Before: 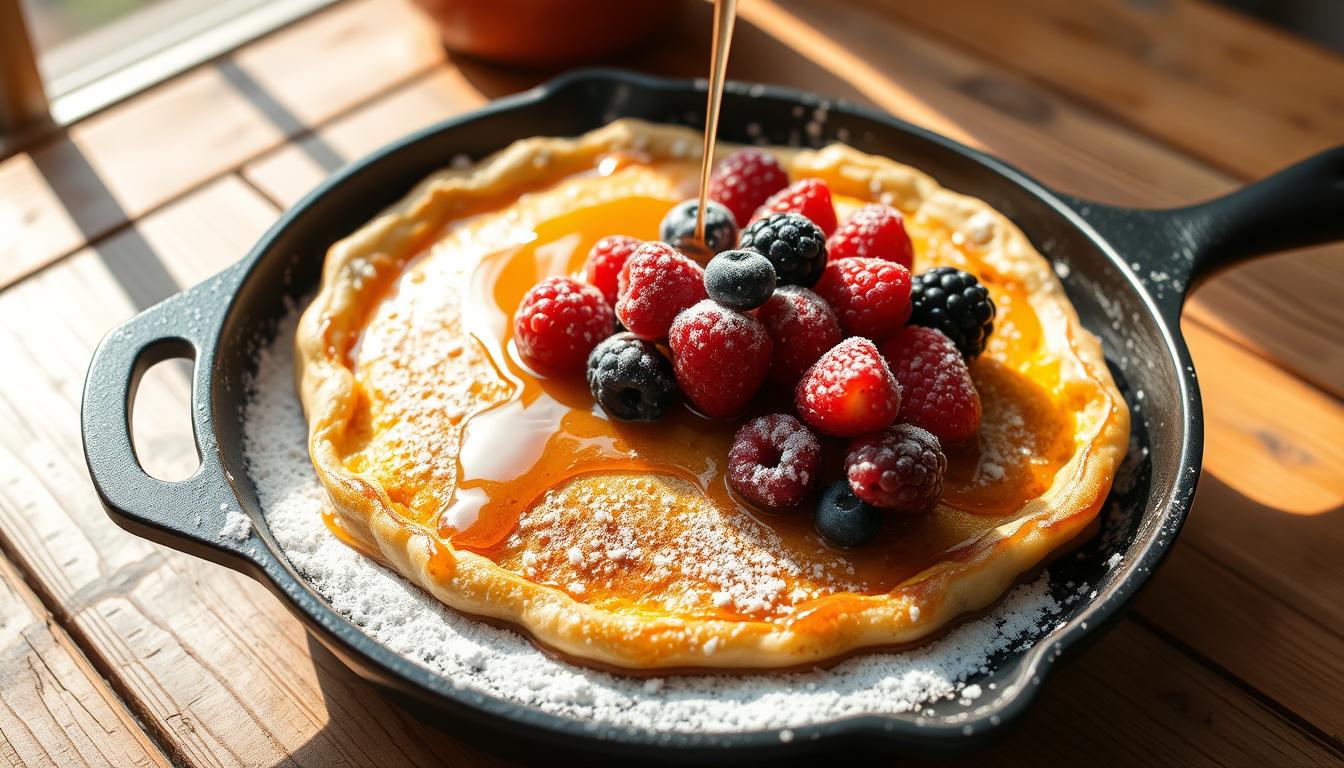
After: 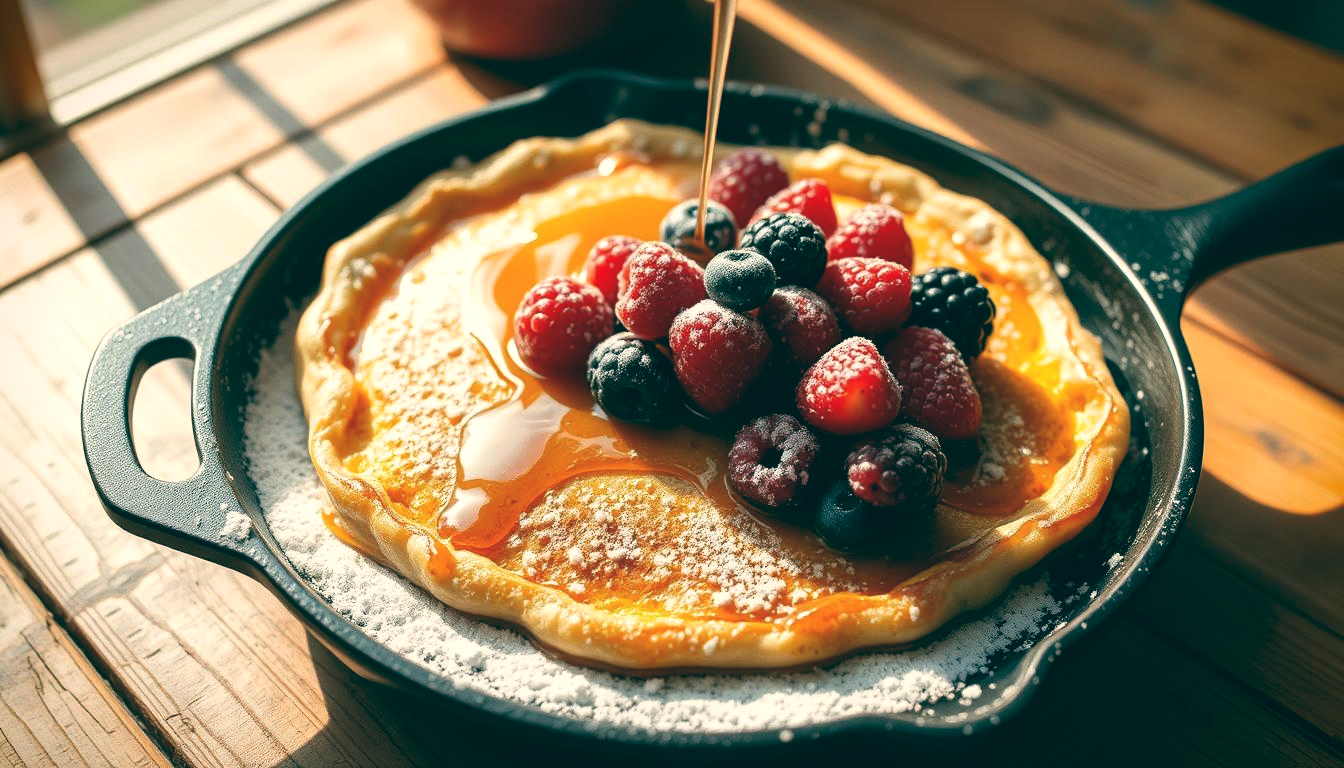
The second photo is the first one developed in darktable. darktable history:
color balance: lift [1.005, 0.99, 1.007, 1.01], gamma [1, 0.979, 1.011, 1.021], gain [0.923, 1.098, 1.025, 0.902], input saturation 90.45%, contrast 7.73%, output saturation 105.91%
vignetting: fall-off start 88.53%, fall-off radius 44.2%, saturation 0.376, width/height ratio 1.161
